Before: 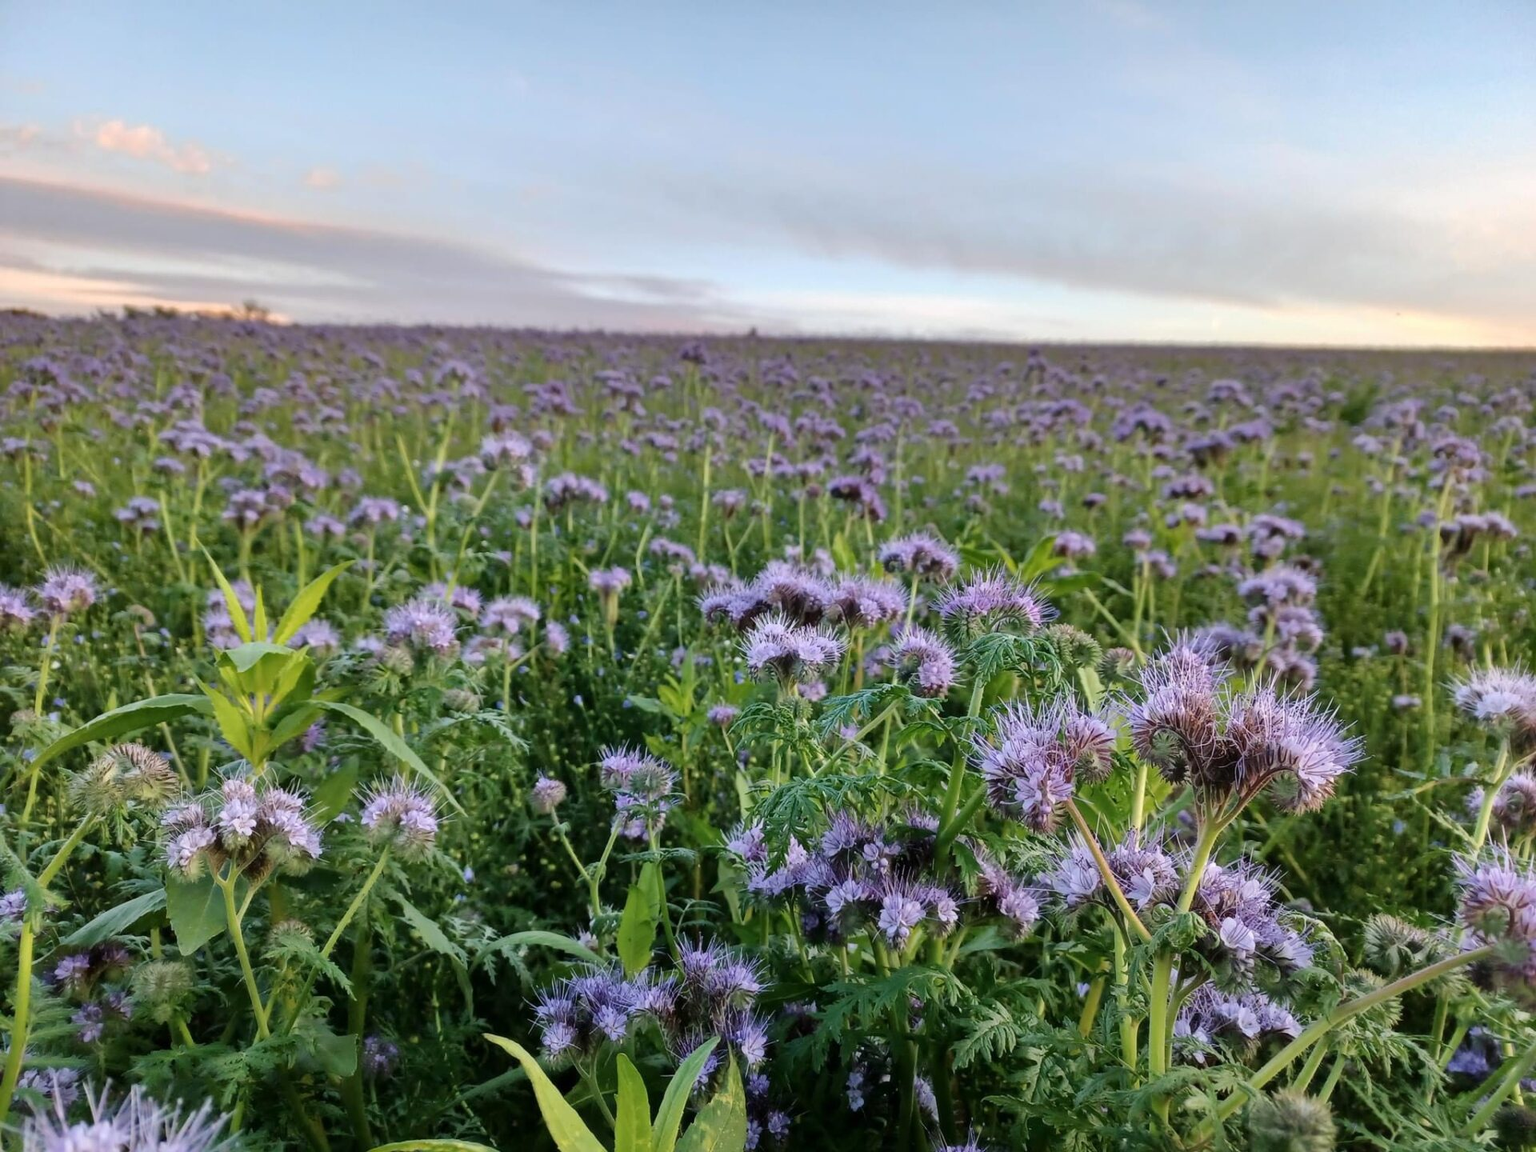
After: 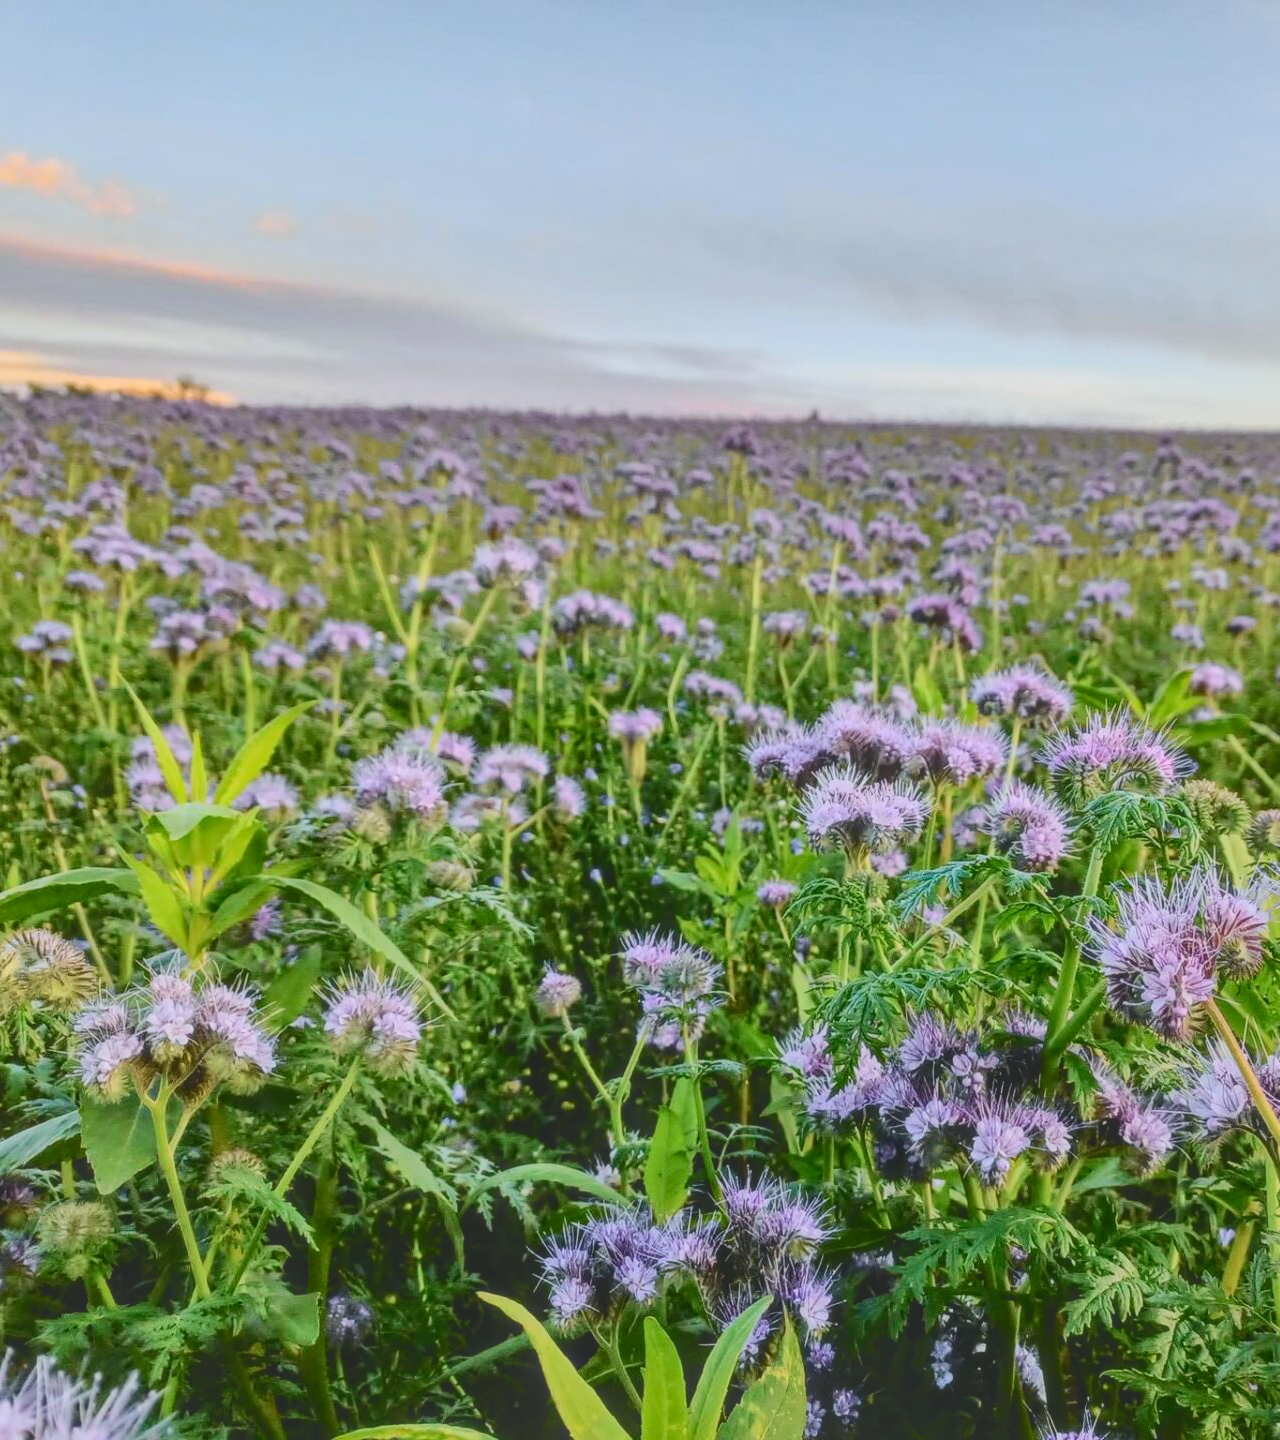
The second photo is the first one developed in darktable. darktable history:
crop and rotate: left 6.617%, right 26.717%
shadows and highlights: low approximation 0.01, soften with gaussian
white balance: emerald 1
local contrast: highlights 73%, shadows 15%, midtone range 0.197
tone curve: curves: ch0 [(0, 0.03) (0.113, 0.087) (0.207, 0.184) (0.515, 0.612) (0.712, 0.793) (1, 0.946)]; ch1 [(0, 0) (0.172, 0.123) (0.317, 0.279) (0.414, 0.382) (0.476, 0.479) (0.505, 0.498) (0.534, 0.534) (0.621, 0.65) (0.709, 0.764) (1, 1)]; ch2 [(0, 0) (0.411, 0.424) (0.505, 0.505) (0.521, 0.524) (0.537, 0.57) (0.65, 0.699) (1, 1)], color space Lab, independent channels, preserve colors none
